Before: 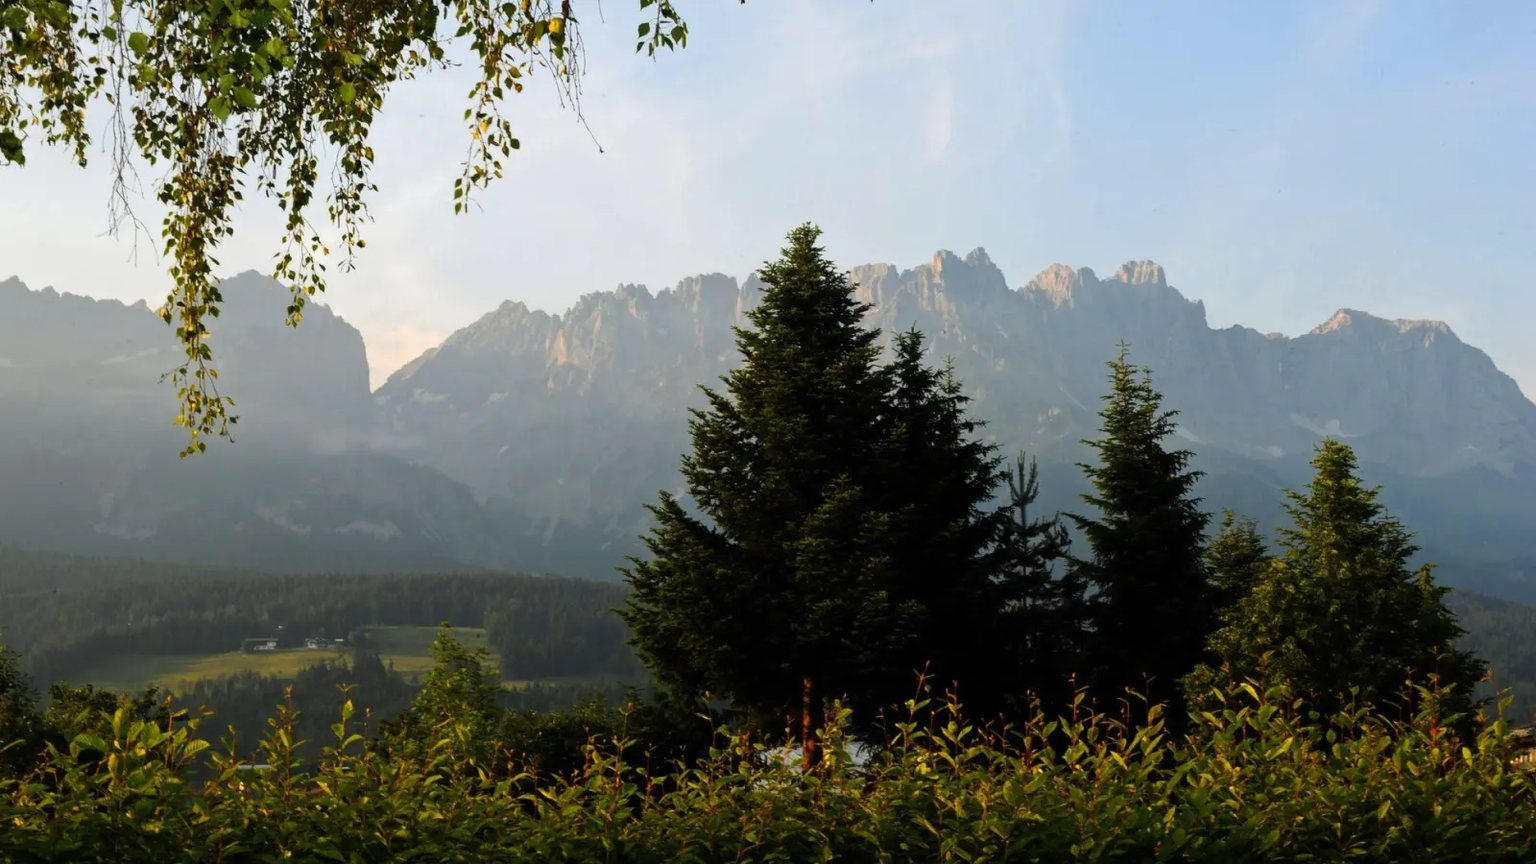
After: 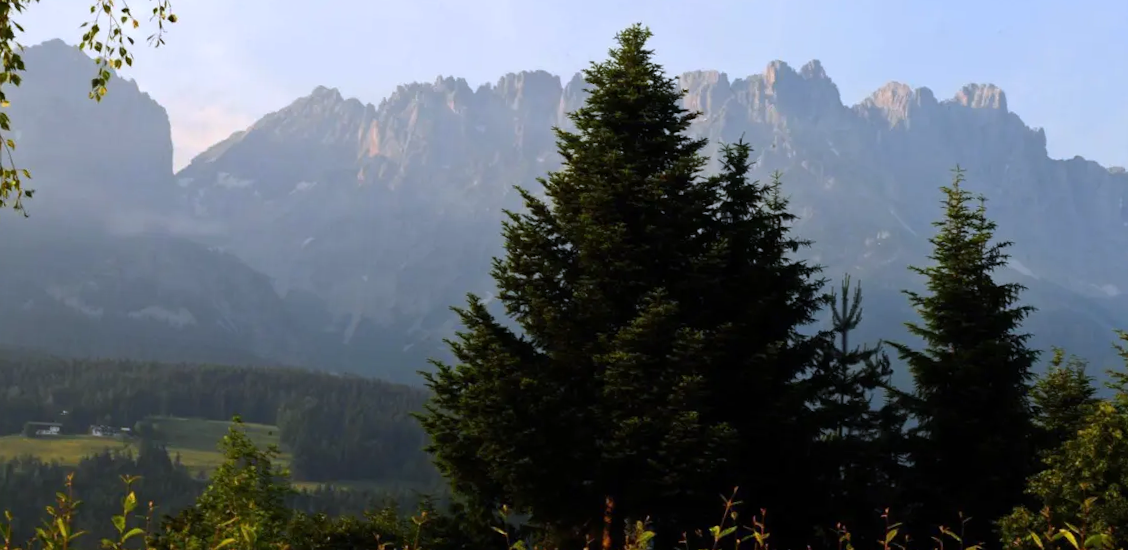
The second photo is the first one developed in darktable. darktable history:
white balance: red 0.967, blue 1.119, emerald 0.756
crop and rotate: angle -3.37°, left 9.79%, top 20.73%, right 12.42%, bottom 11.82%
